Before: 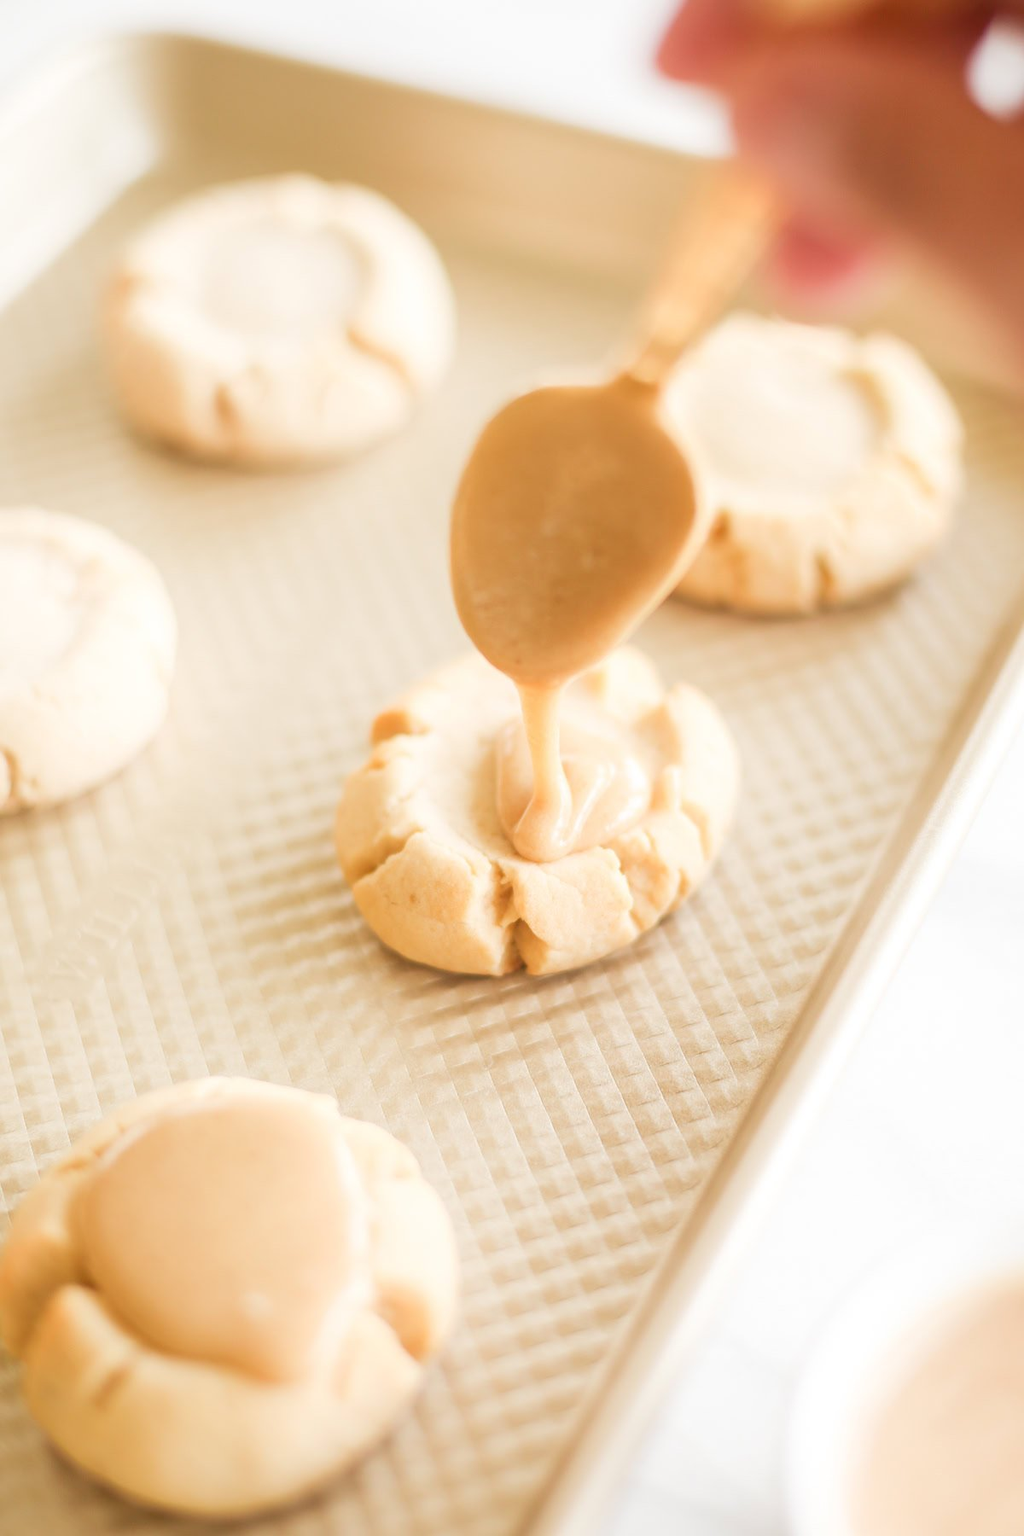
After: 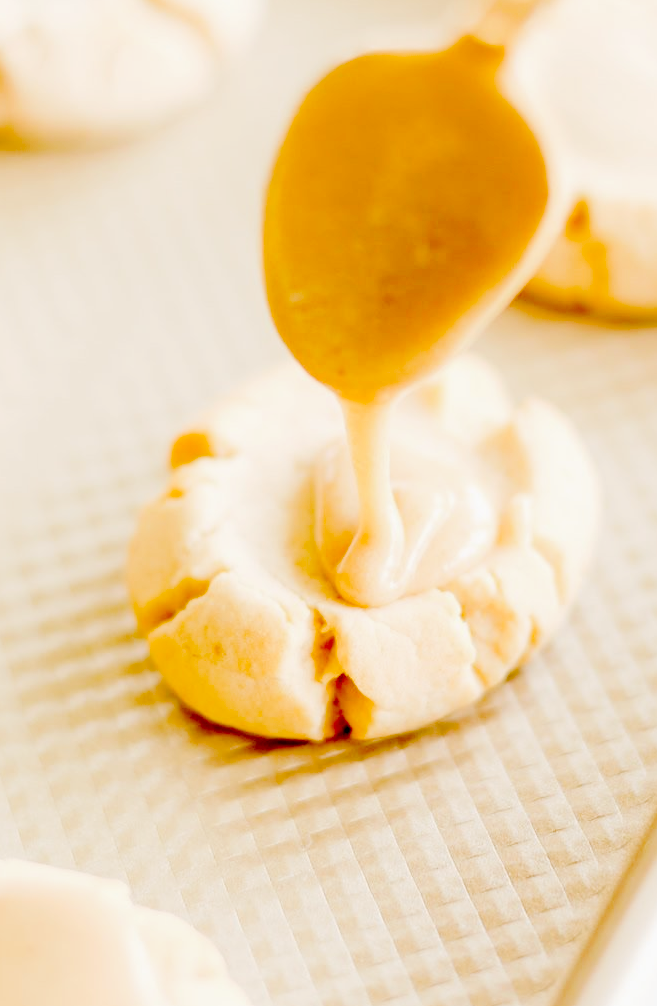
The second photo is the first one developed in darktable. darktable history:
crop and rotate: left 22.225%, top 22.404%, right 22.999%, bottom 21.696%
exposure: black level correction 0.1, exposure -0.094 EV, compensate highlight preservation false
tone curve: curves: ch0 [(0, 0) (0.003, 0.002) (0.011, 0.007) (0.025, 0.014) (0.044, 0.023) (0.069, 0.033) (0.1, 0.052) (0.136, 0.081) (0.177, 0.134) (0.224, 0.205) (0.277, 0.296) (0.335, 0.401) (0.399, 0.501) (0.468, 0.589) (0.543, 0.658) (0.623, 0.738) (0.709, 0.804) (0.801, 0.871) (0.898, 0.93) (1, 1)], preserve colors none
